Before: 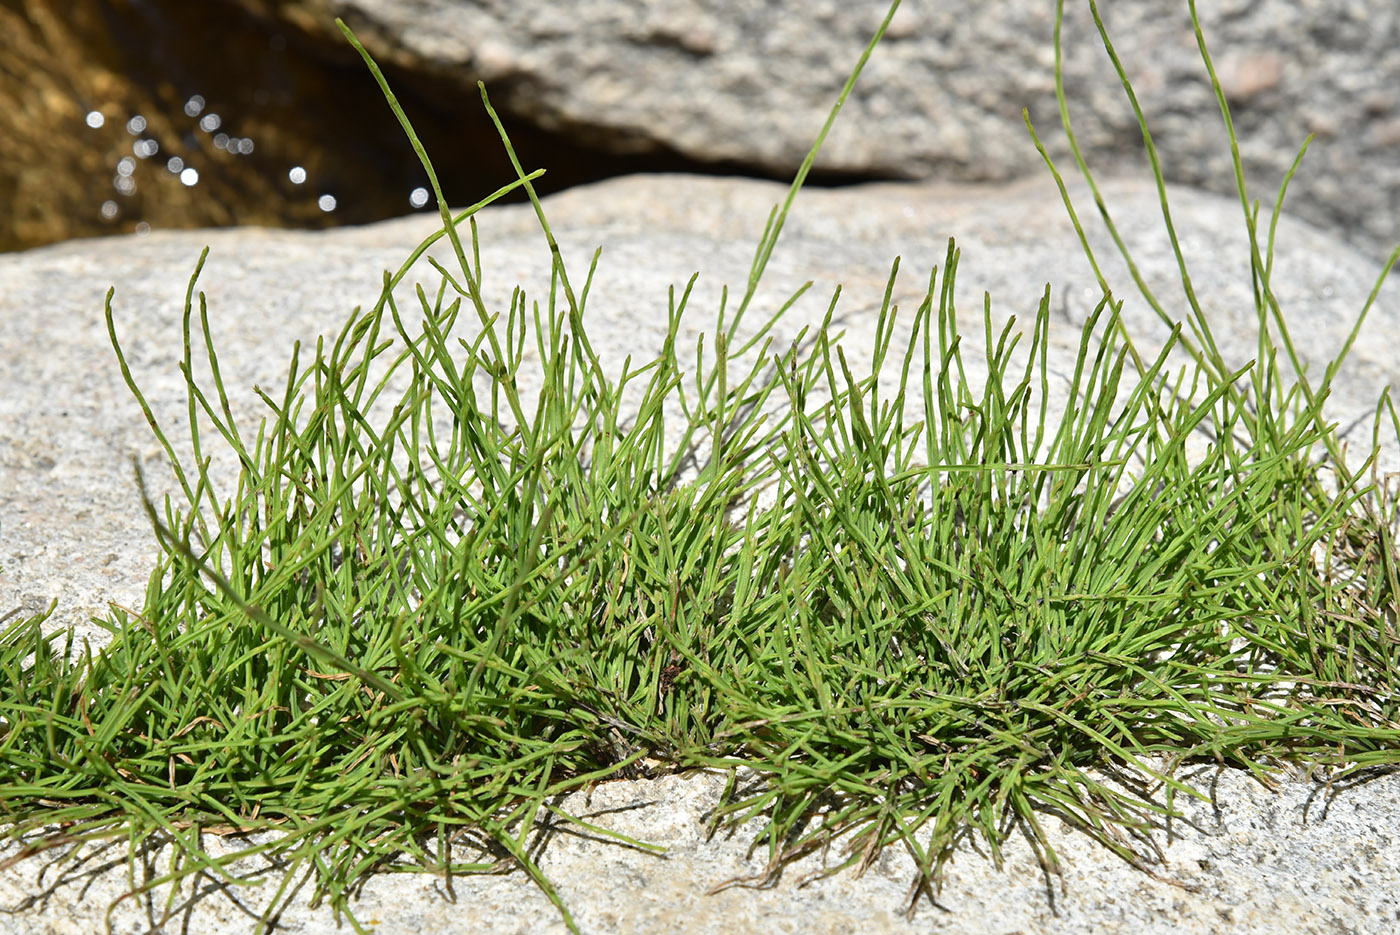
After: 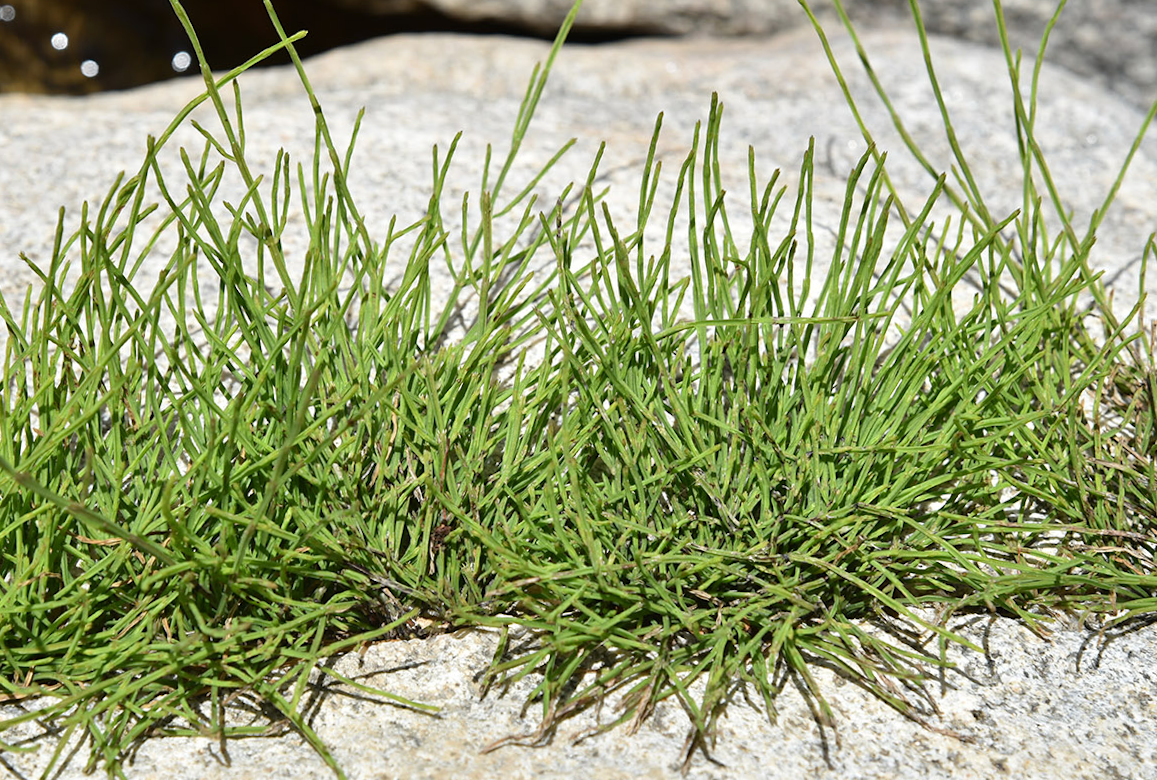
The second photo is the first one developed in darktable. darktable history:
crop: left 16.315%, top 14.246%
rotate and perspective: rotation -1°, crop left 0.011, crop right 0.989, crop top 0.025, crop bottom 0.975
